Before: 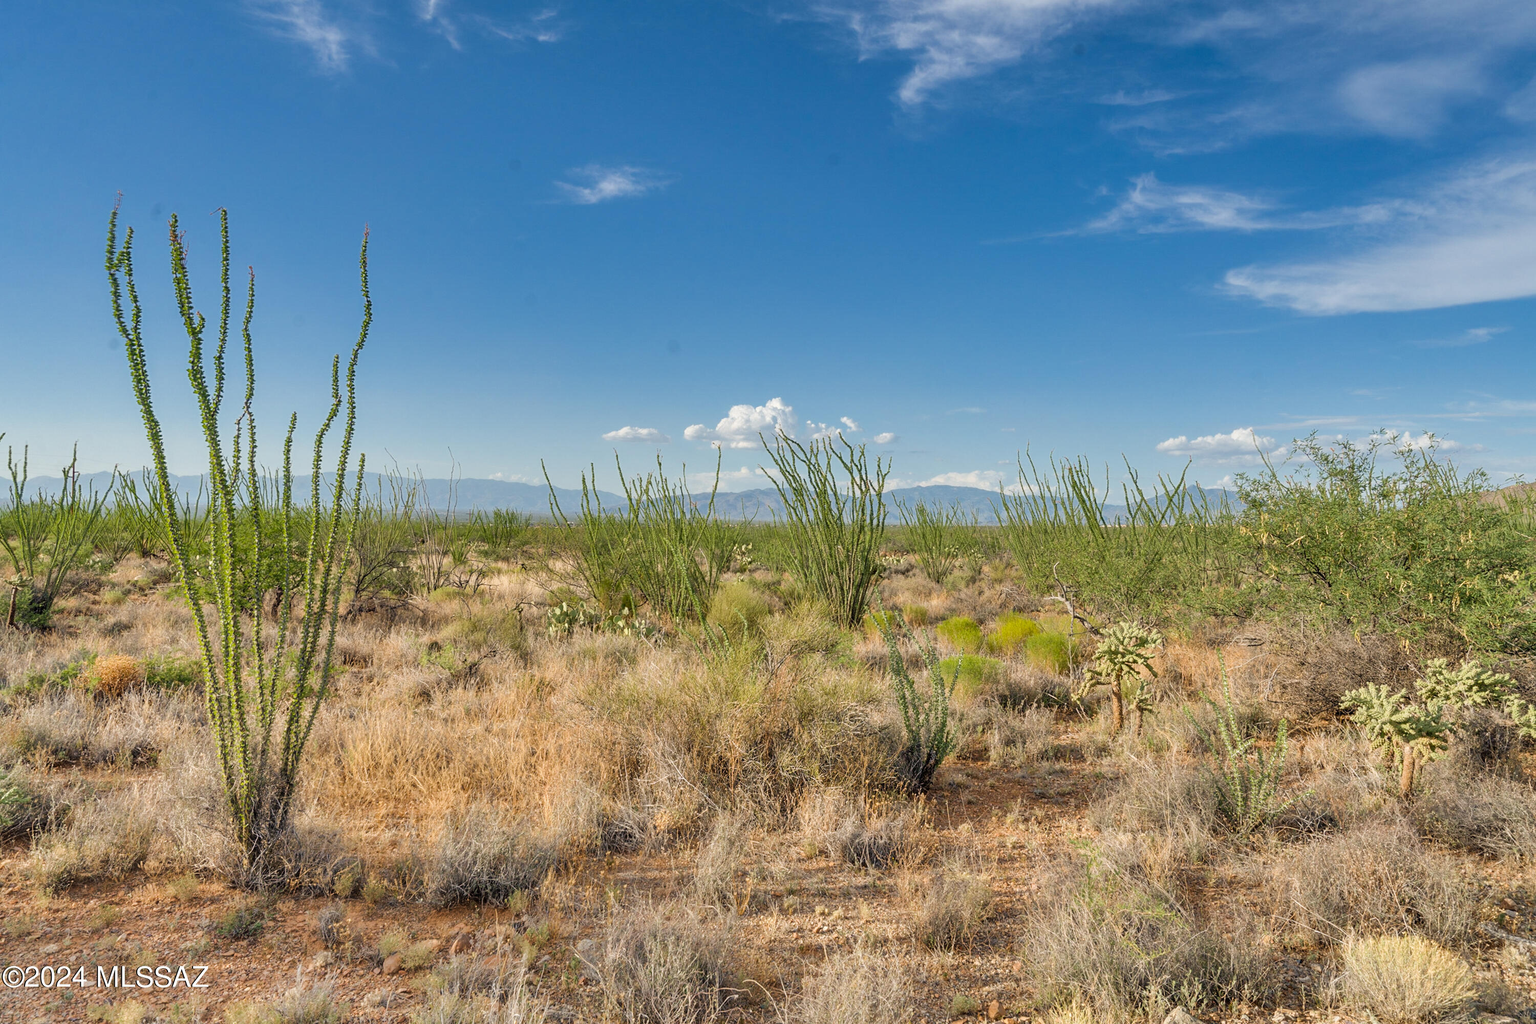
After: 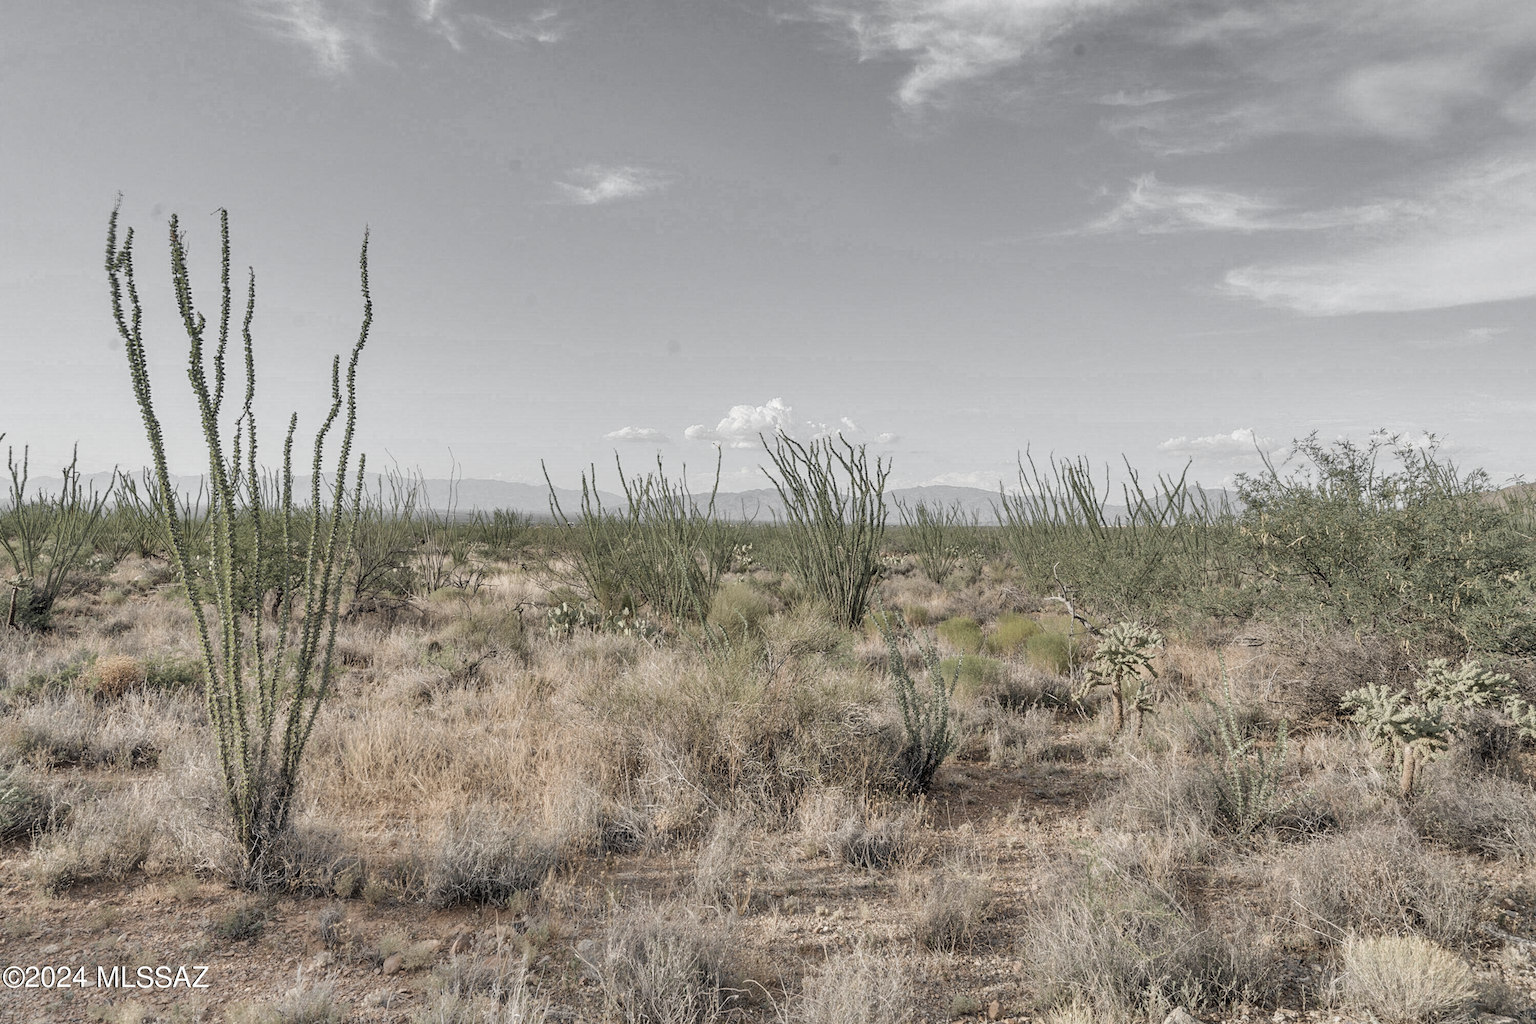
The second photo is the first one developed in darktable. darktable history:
color zones: curves: ch0 [(0, 0.613) (0.01, 0.613) (0.245, 0.448) (0.498, 0.529) (0.642, 0.665) (0.879, 0.777) (0.99, 0.613)]; ch1 [(0, 0.035) (0.121, 0.189) (0.259, 0.197) (0.415, 0.061) (0.589, 0.022) (0.732, 0.022) (0.857, 0.026) (0.991, 0.053)]
